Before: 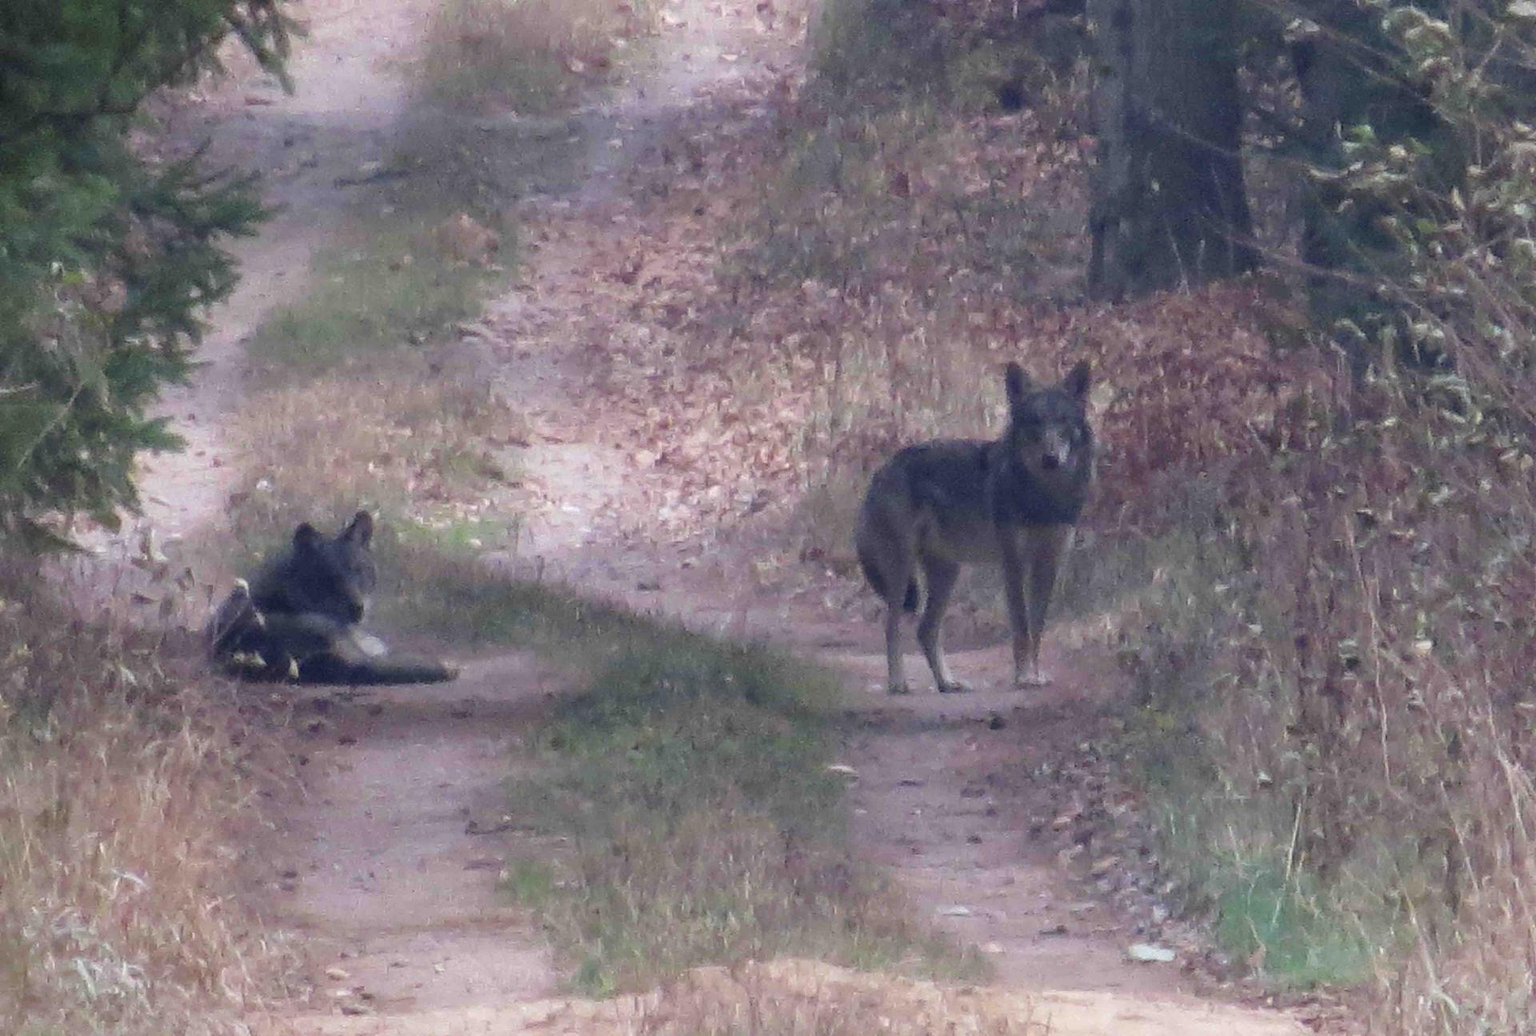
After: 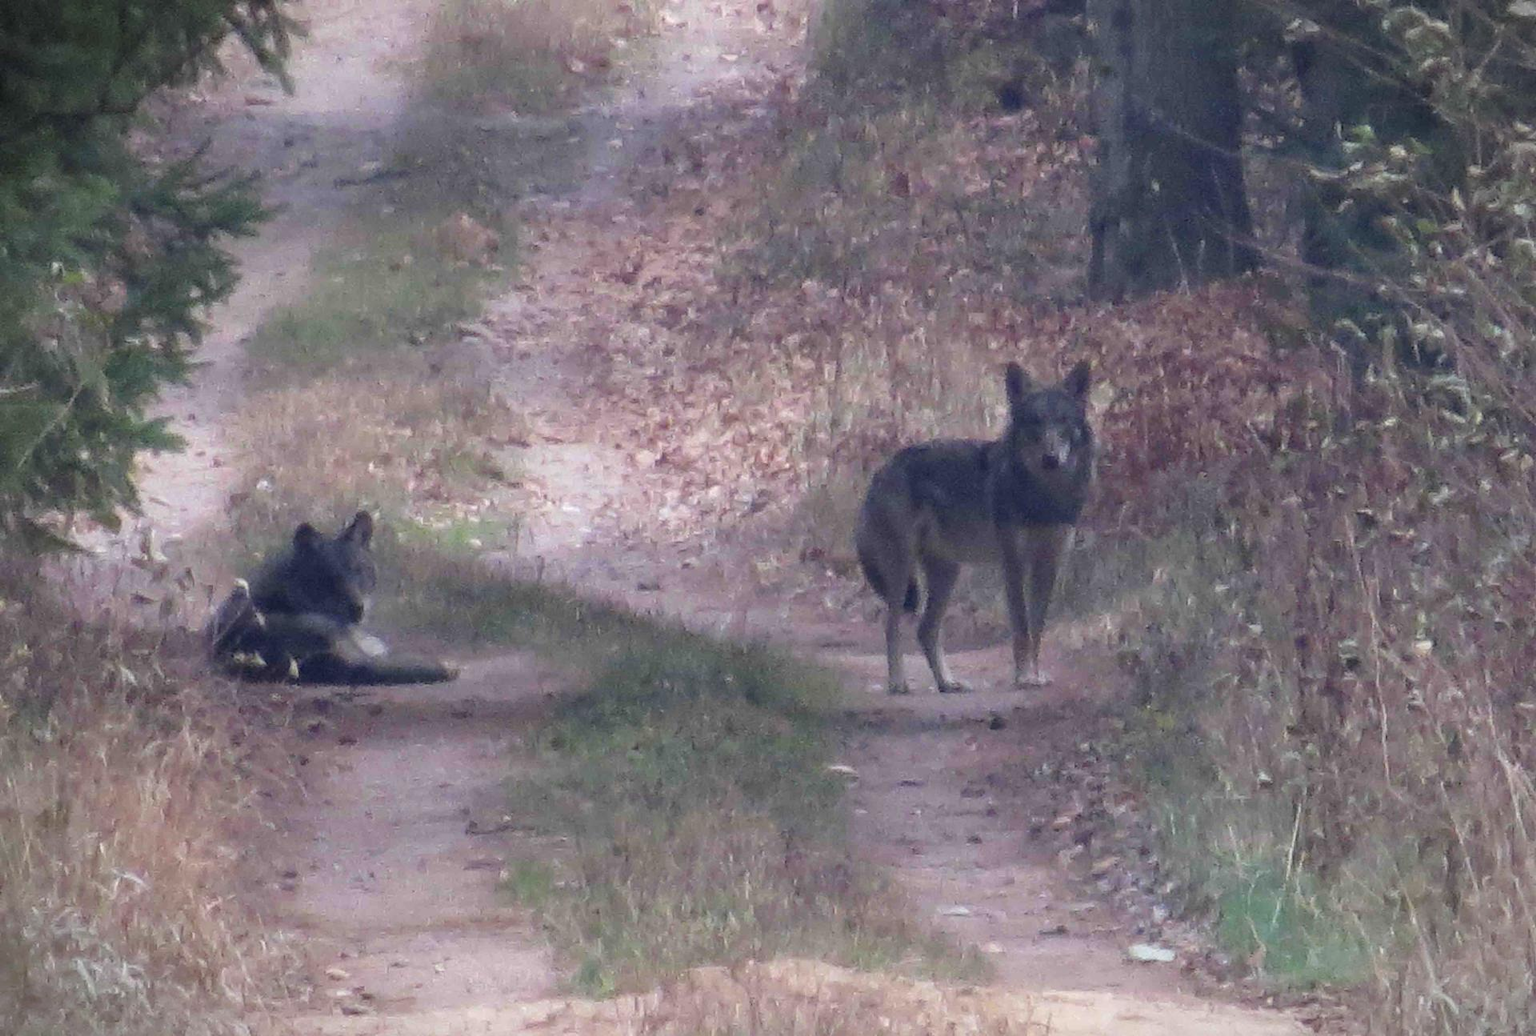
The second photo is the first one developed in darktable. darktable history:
vignetting: fall-off start 99.25%, width/height ratio 1.303
